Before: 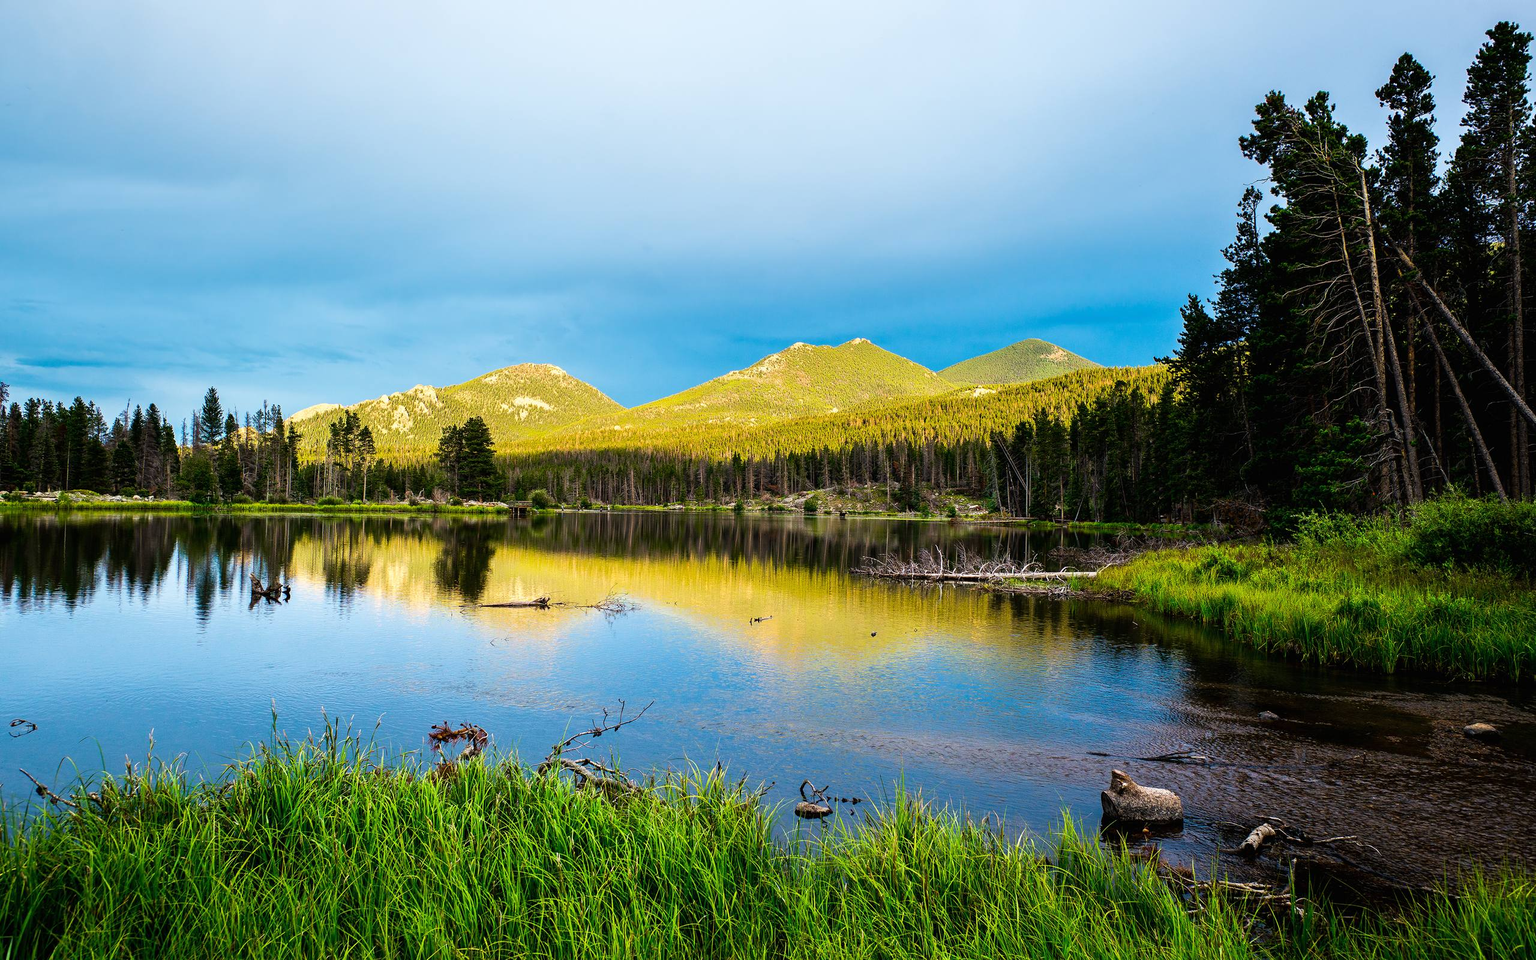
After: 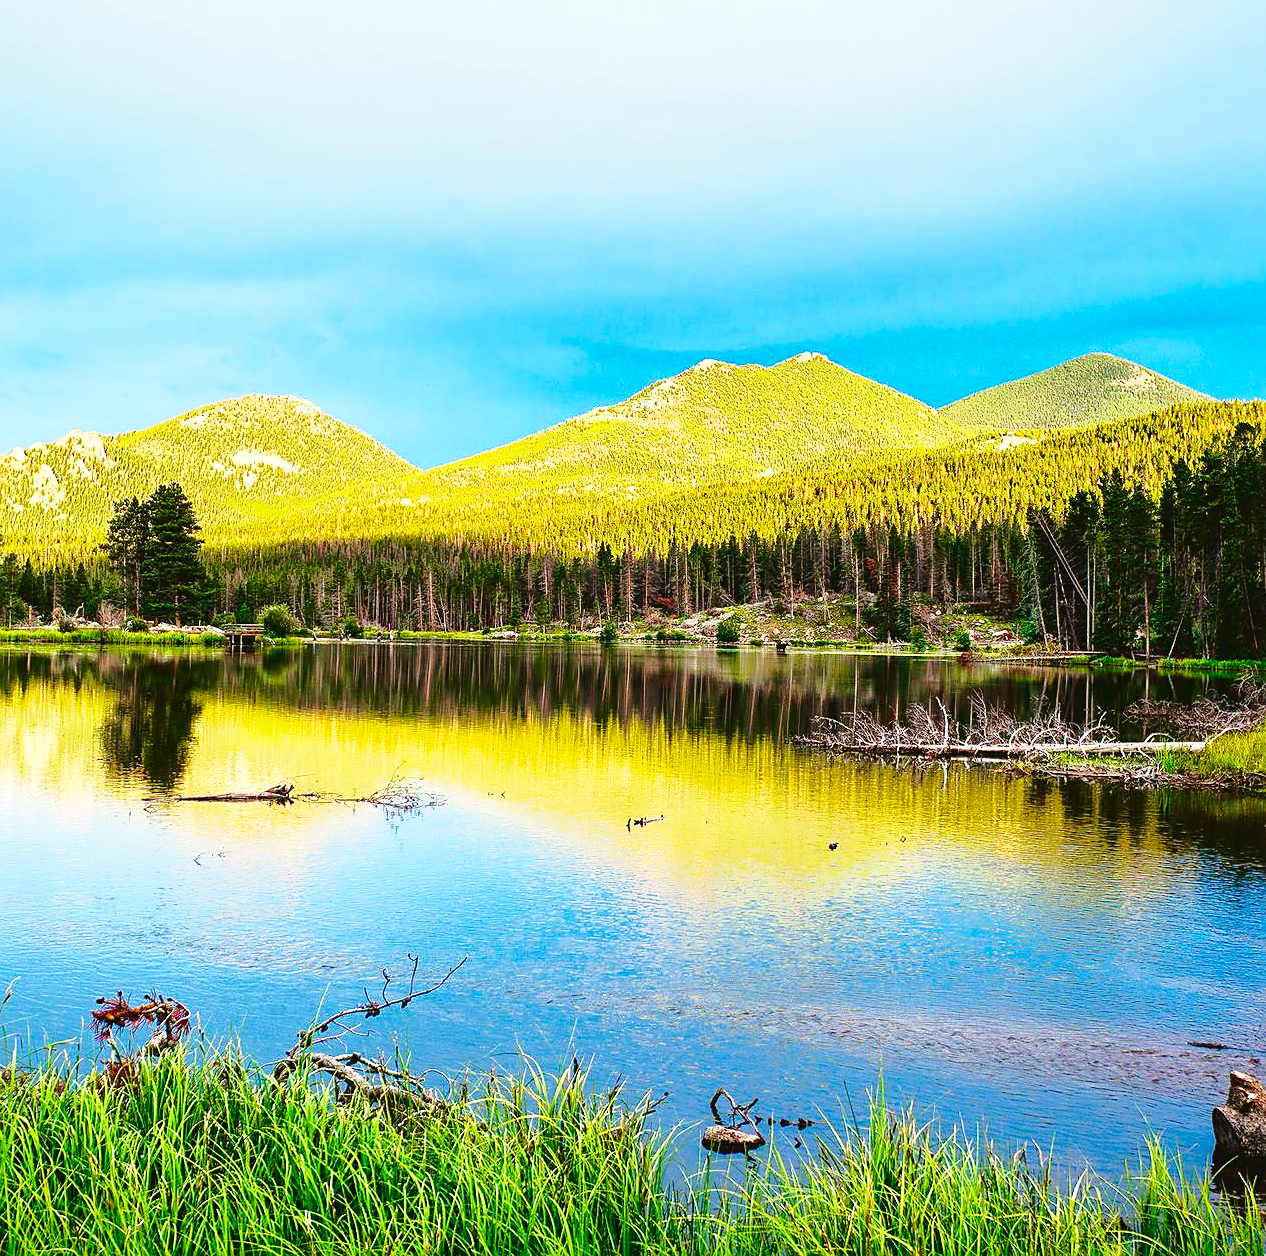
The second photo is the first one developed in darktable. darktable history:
crop and rotate: angle 0.02°, left 24.353%, top 13.219%, right 26.156%, bottom 8.224%
tone curve: curves: ch0 [(0, 0.021) (0.059, 0.053) (0.212, 0.18) (0.337, 0.304) (0.495, 0.505) (0.725, 0.731) (0.89, 0.919) (1, 1)]; ch1 [(0, 0) (0.094, 0.081) (0.311, 0.282) (0.421, 0.417) (0.479, 0.475) (0.54, 0.55) (0.615, 0.65) (0.683, 0.688) (1, 1)]; ch2 [(0, 0) (0.257, 0.217) (0.44, 0.431) (0.498, 0.507) (0.603, 0.598) (1, 1)], color space Lab, independent channels, preserve colors none
base curve: curves: ch0 [(0, 0) (0.032, 0.037) (0.105, 0.228) (0.435, 0.76) (0.856, 0.983) (1, 1)], preserve colors none
shadows and highlights: on, module defaults
sharpen: radius 1.864, amount 0.398, threshold 1.271
tone equalizer: on, module defaults
